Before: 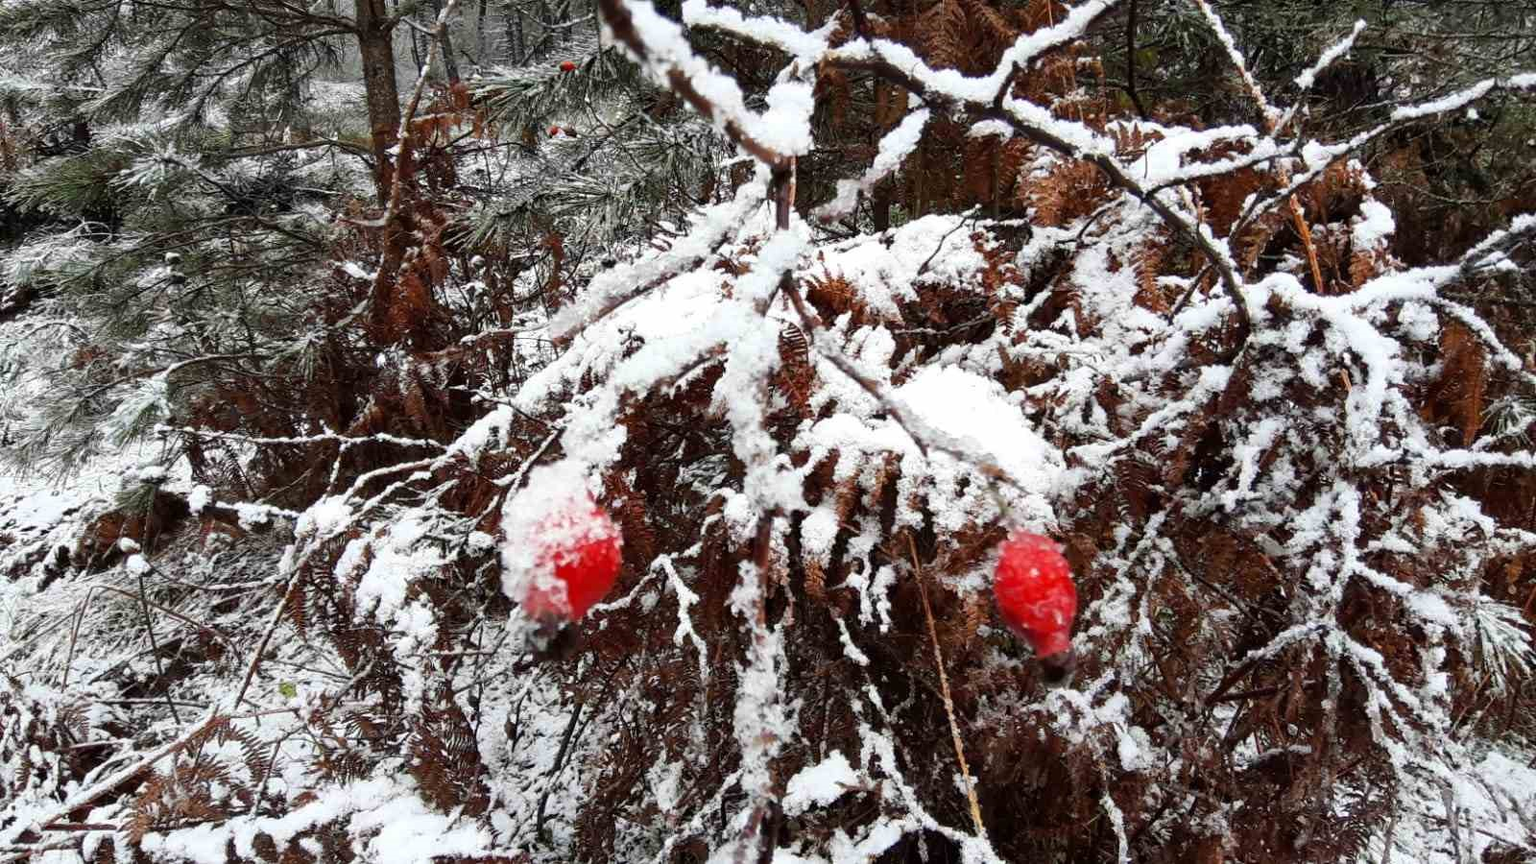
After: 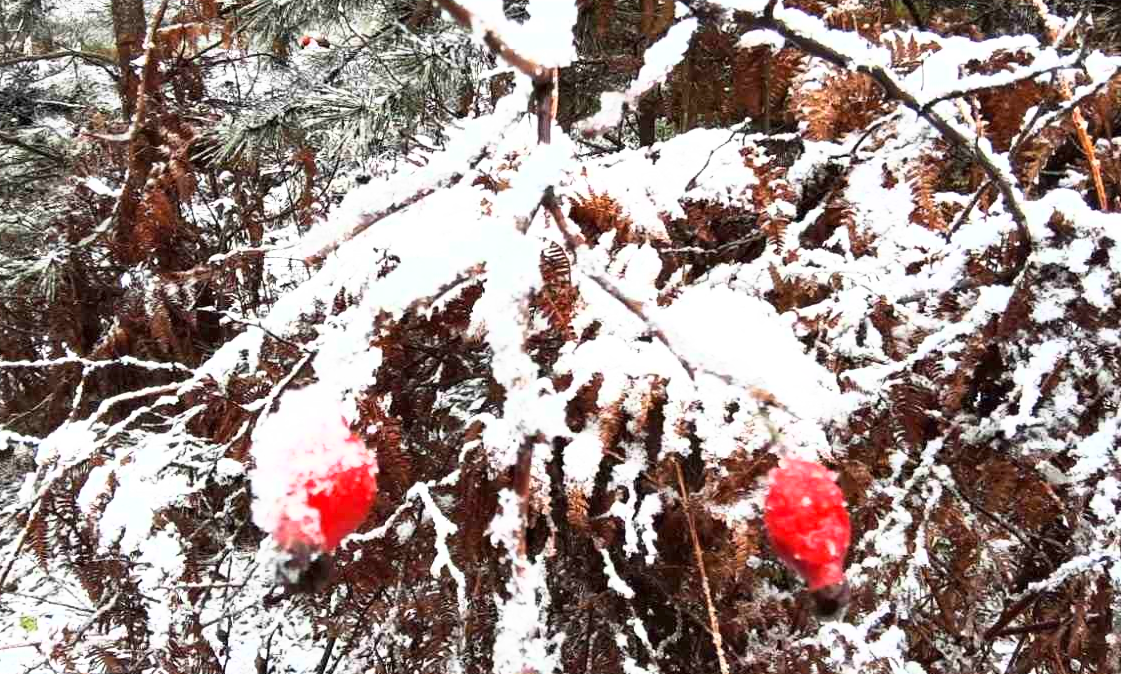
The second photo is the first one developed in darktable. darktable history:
crop and rotate: left 16.989%, top 10.662%, right 12.935%, bottom 14.391%
base curve: curves: ch0 [(0, 0) (0.495, 0.917) (1, 1)]
